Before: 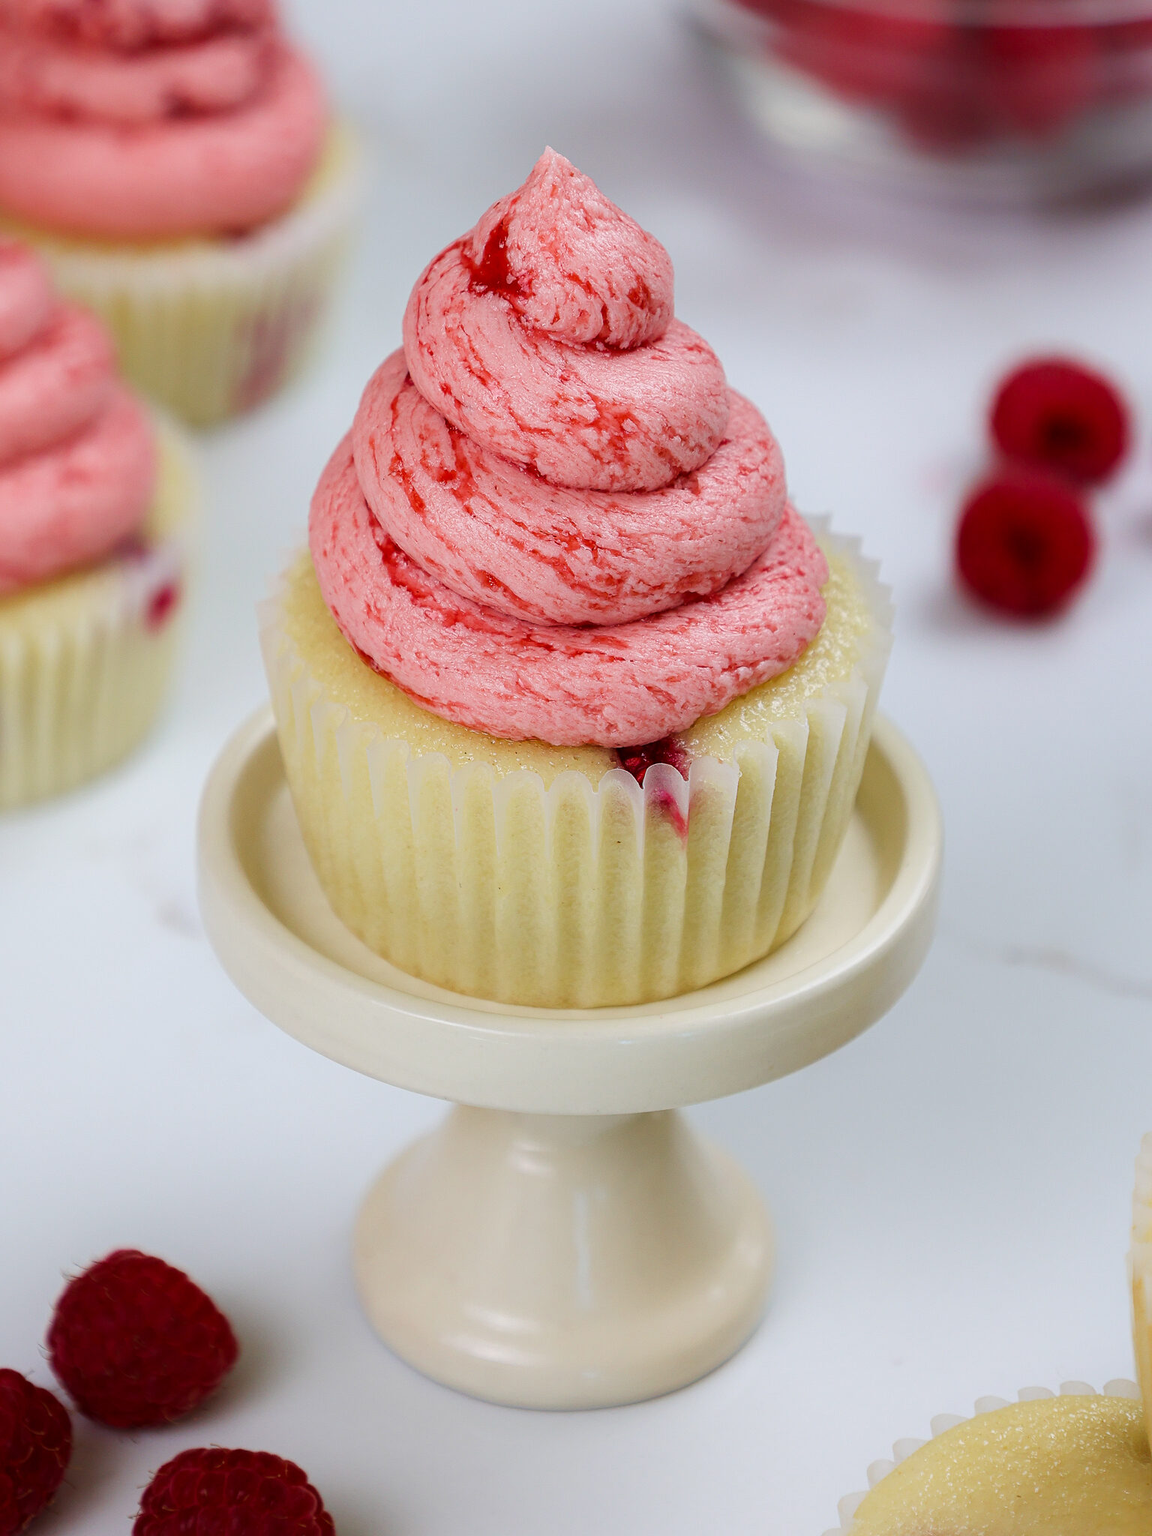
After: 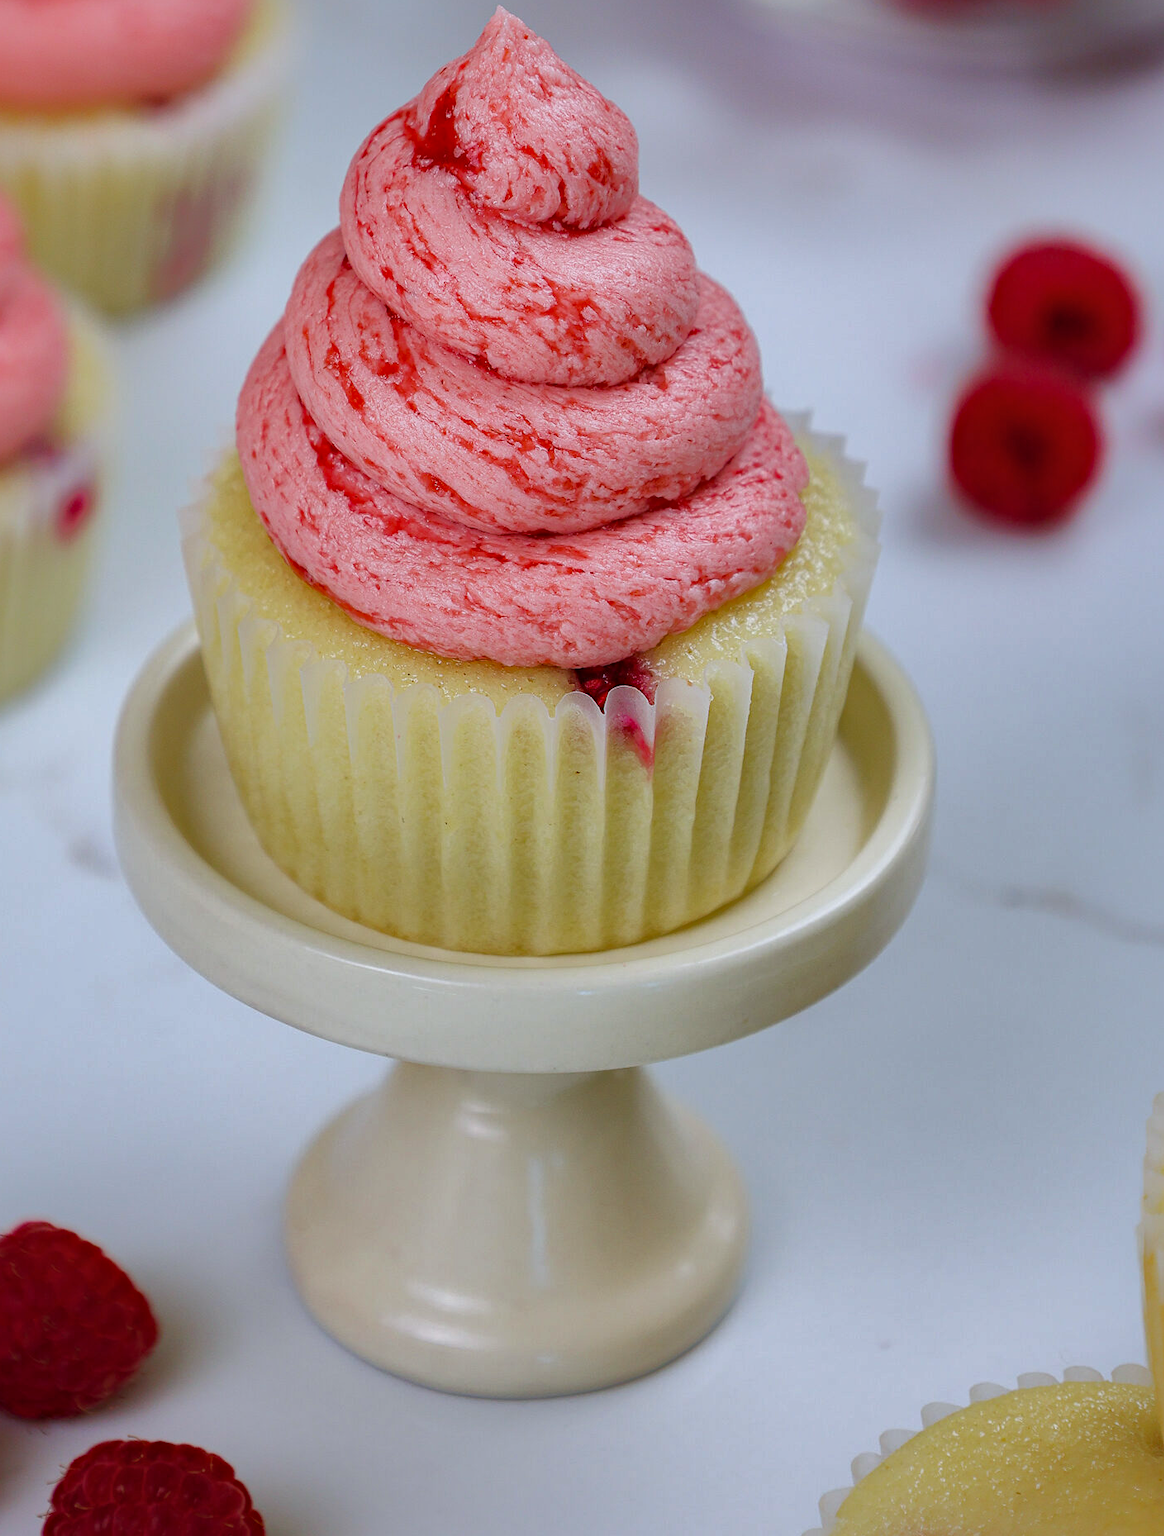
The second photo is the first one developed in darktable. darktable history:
white balance: red 0.974, blue 1.044
shadows and highlights: shadows 40, highlights -60
haze removal: compatibility mode true, adaptive false
crop and rotate: left 8.262%, top 9.226%
